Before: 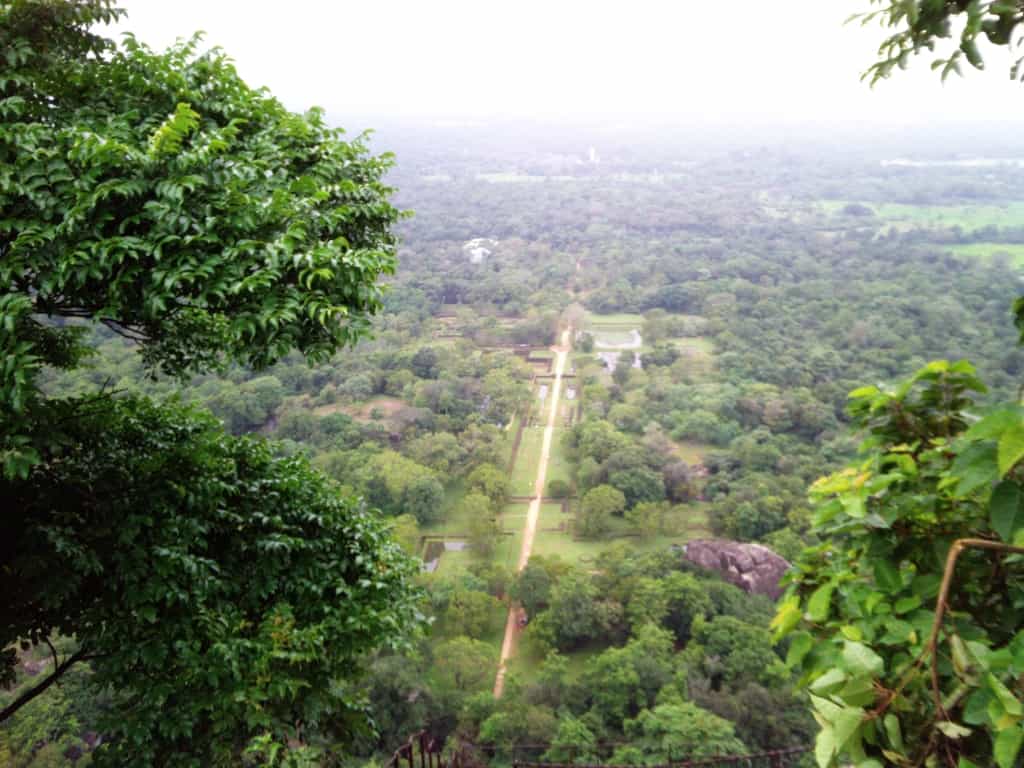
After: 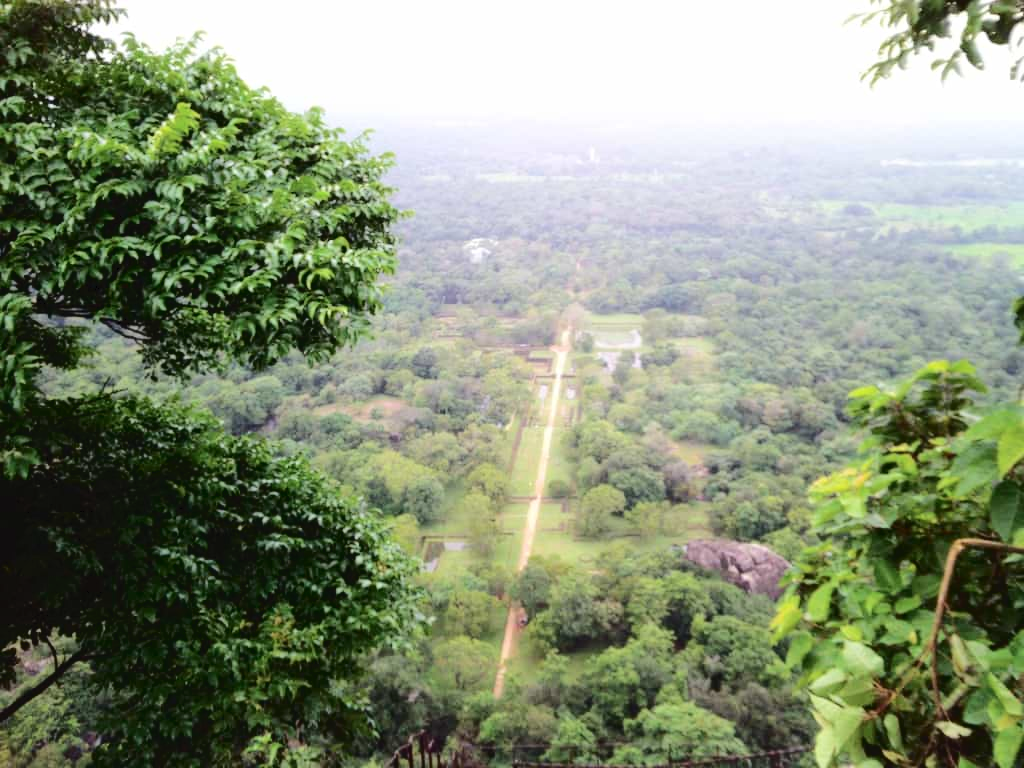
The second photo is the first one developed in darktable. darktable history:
tone curve: curves: ch0 [(0, 0) (0.003, 0.034) (0.011, 0.038) (0.025, 0.046) (0.044, 0.054) (0.069, 0.06) (0.1, 0.079) (0.136, 0.114) (0.177, 0.151) (0.224, 0.213) (0.277, 0.293) (0.335, 0.385) (0.399, 0.482) (0.468, 0.578) (0.543, 0.655) (0.623, 0.724) (0.709, 0.786) (0.801, 0.854) (0.898, 0.922) (1, 1)], color space Lab, independent channels, preserve colors none
